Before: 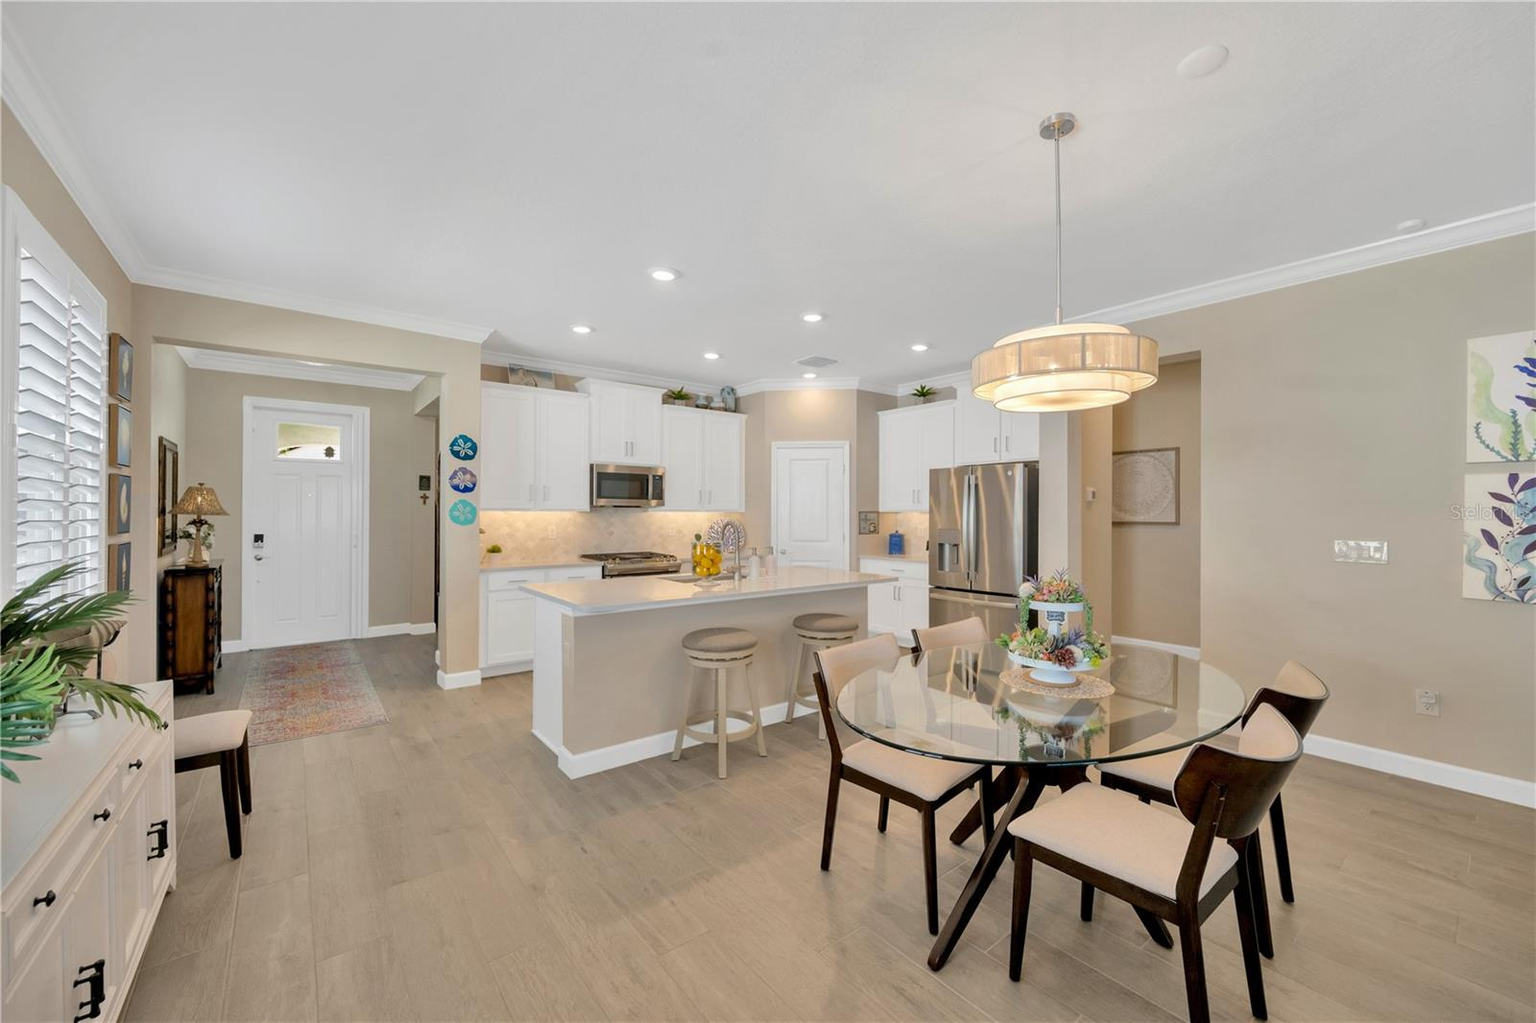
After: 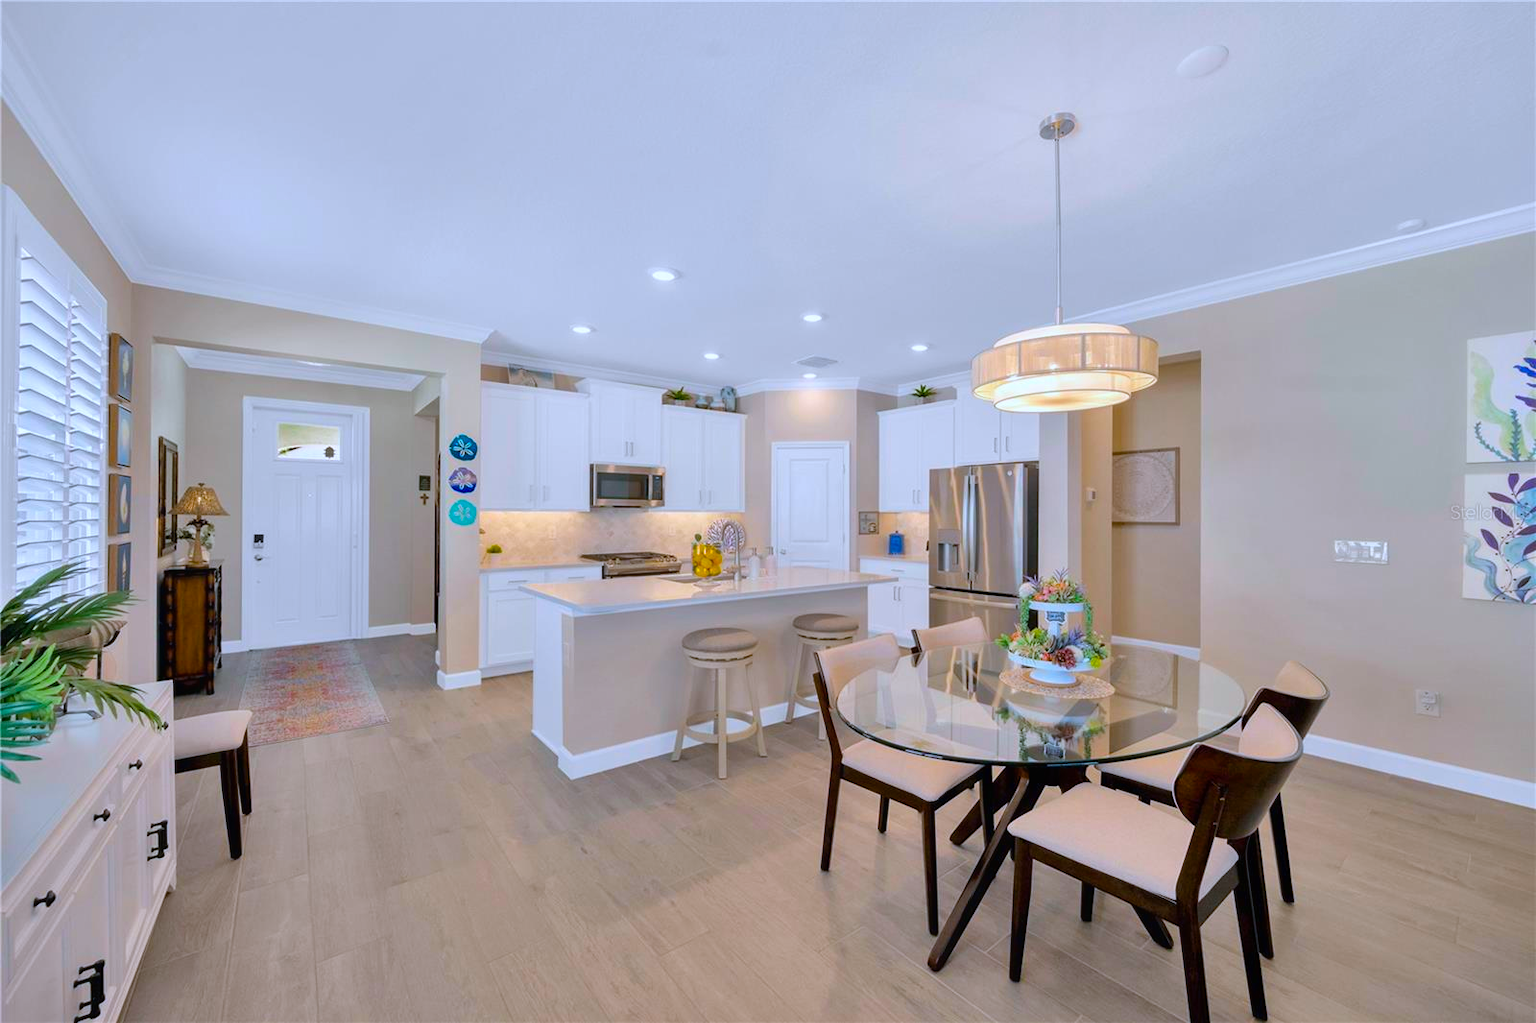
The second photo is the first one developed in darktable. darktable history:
color balance rgb: linear chroma grading › global chroma 14.432%, perceptual saturation grading › global saturation 31.317%, global vibrance 20%
contrast equalizer: octaves 7, y [[0.6 ×6], [0.55 ×6], [0 ×6], [0 ×6], [0 ×6]], mix -0.093
color calibration: illuminant as shot in camera, x 0.37, y 0.382, temperature 4315.84 K, gamut compression 0.996
